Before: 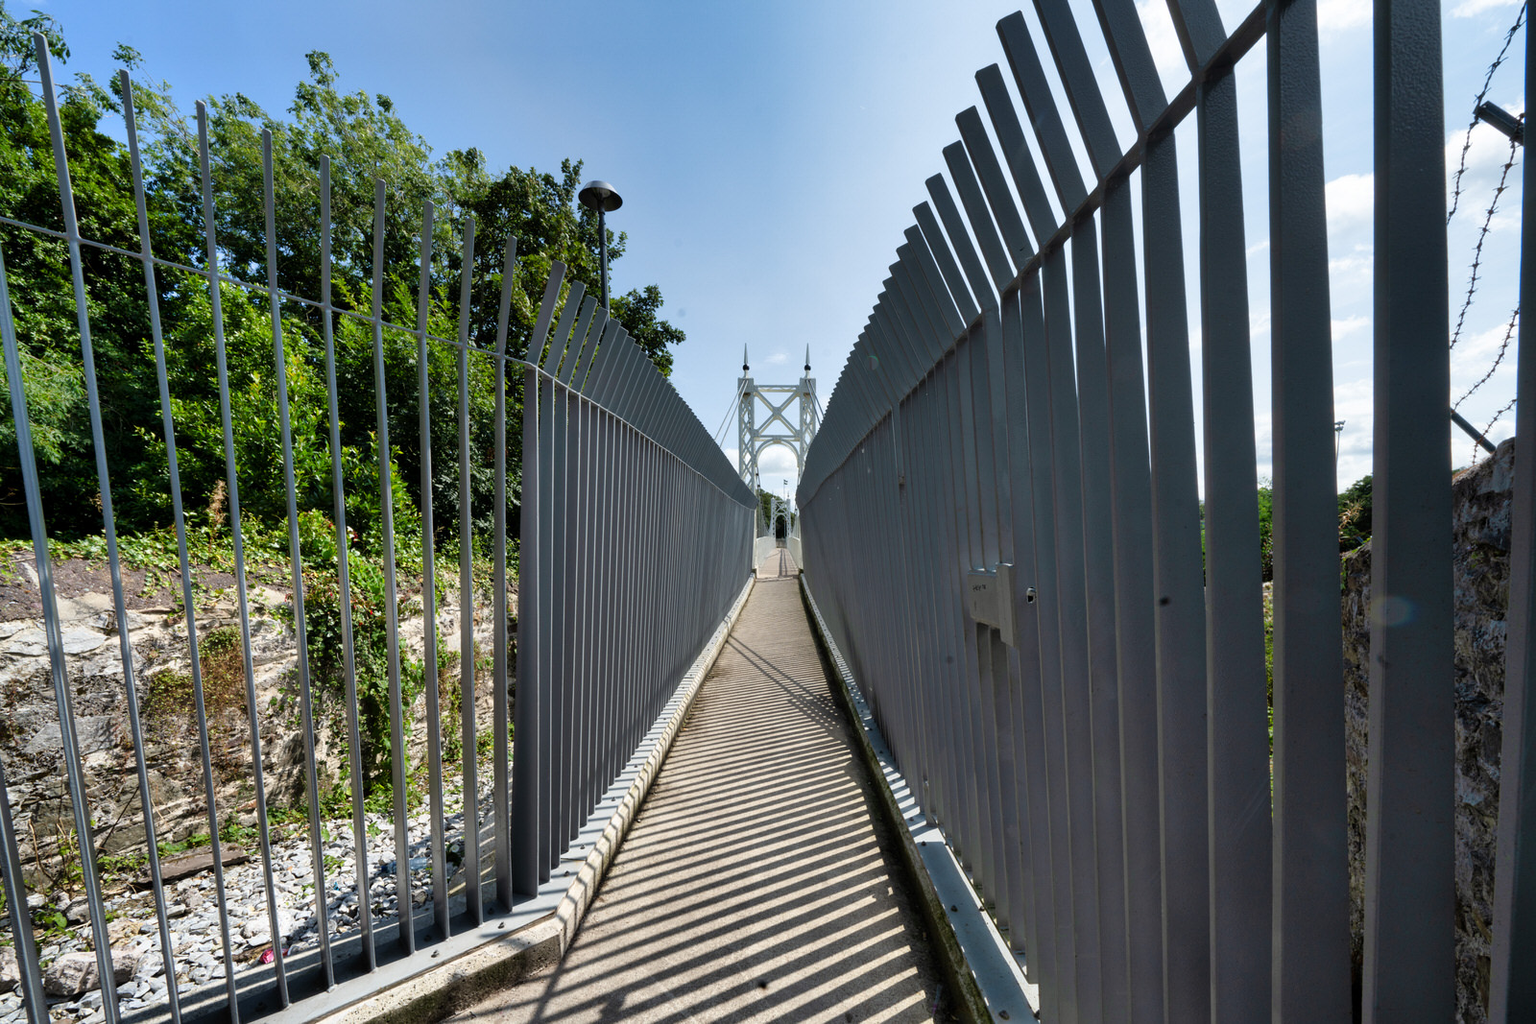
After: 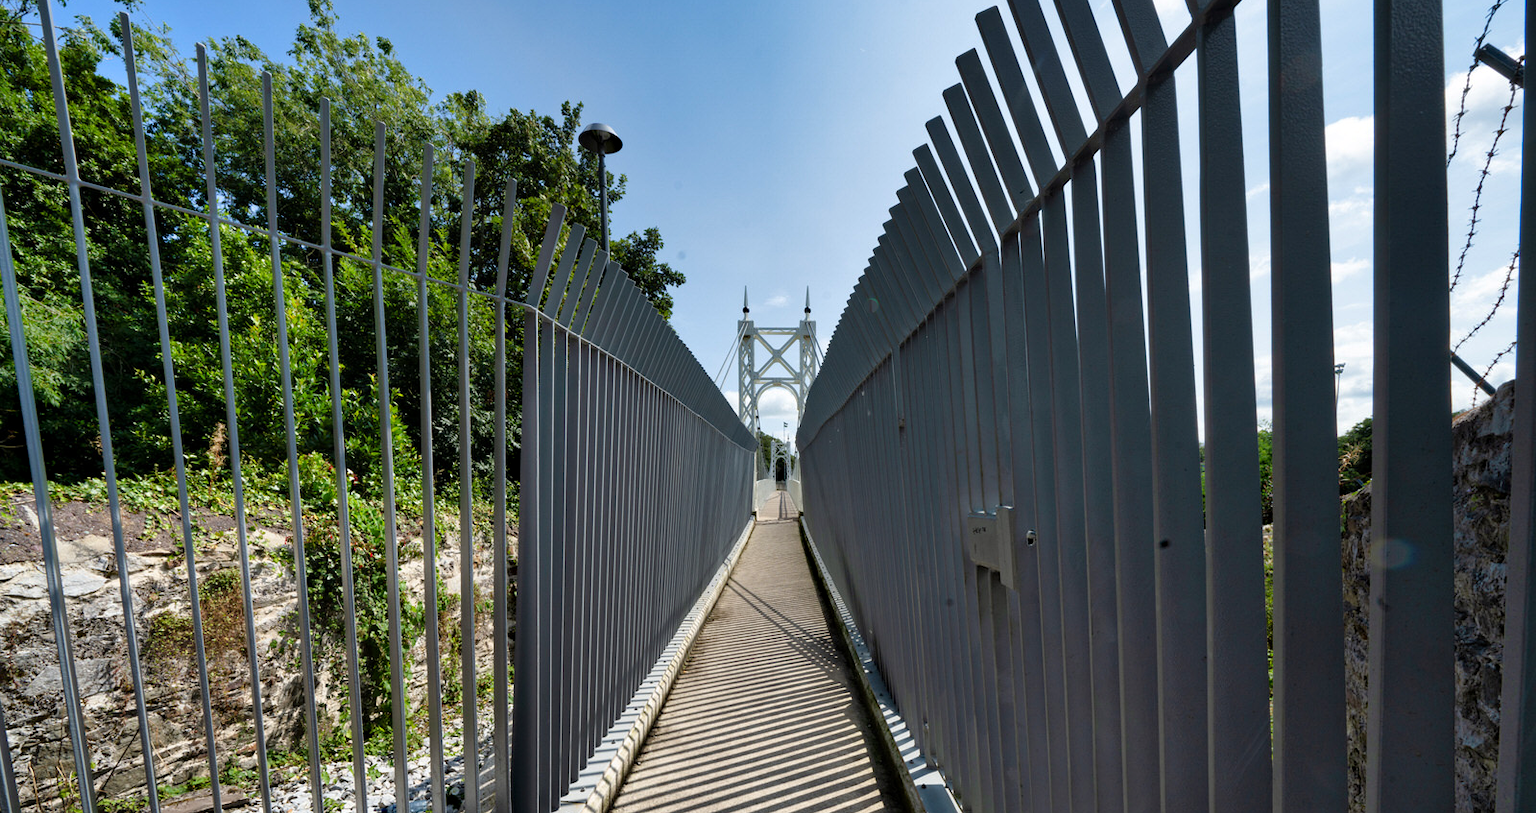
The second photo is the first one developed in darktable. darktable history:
haze removal: compatibility mode true, adaptive false
crop and rotate: top 5.665%, bottom 14.935%
